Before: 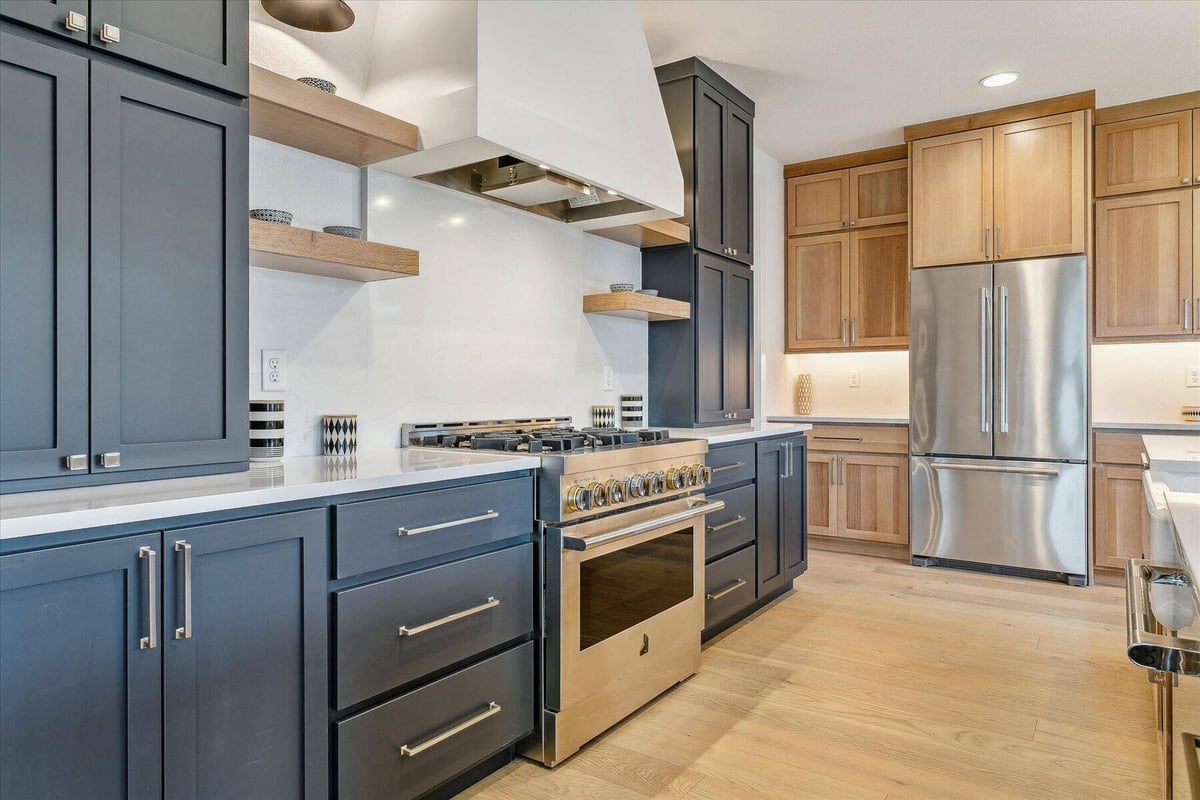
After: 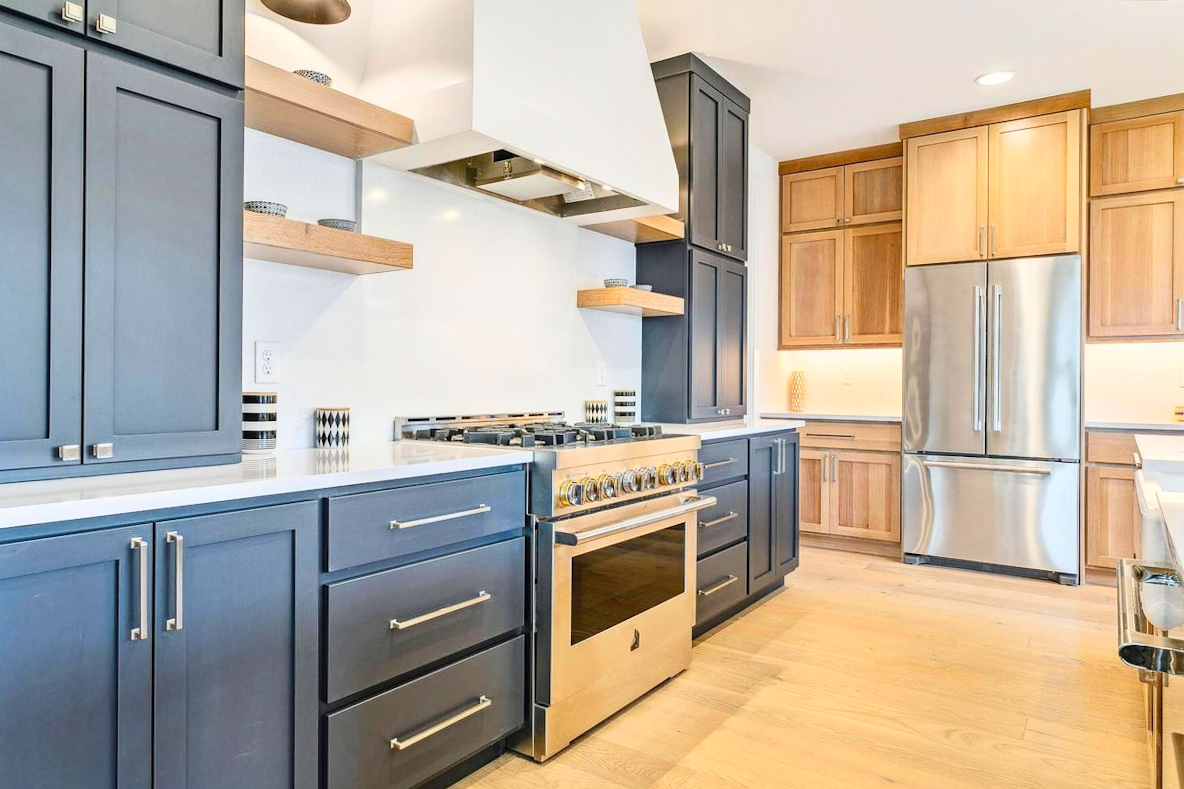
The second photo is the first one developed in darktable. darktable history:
crop and rotate: angle -0.5°
contrast brightness saturation: contrast 0.24, brightness 0.26, saturation 0.39
color correction: highlights a* -0.182, highlights b* -0.124
